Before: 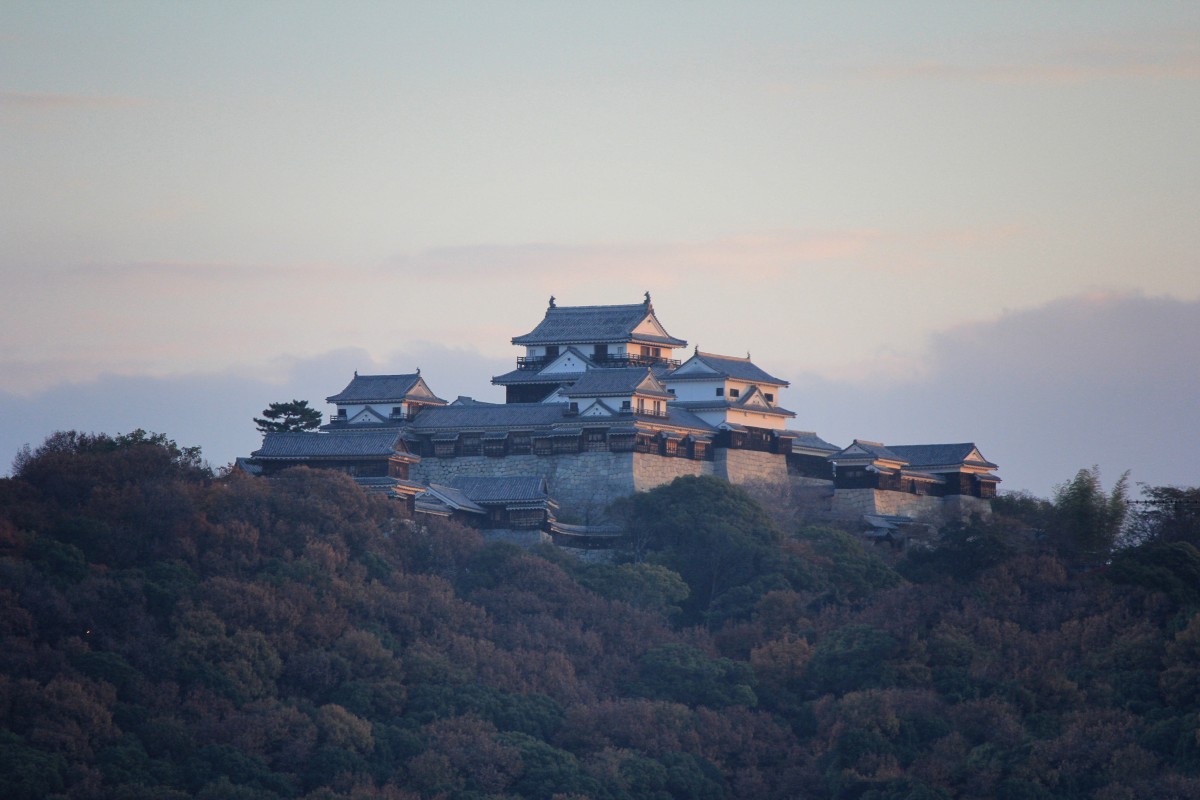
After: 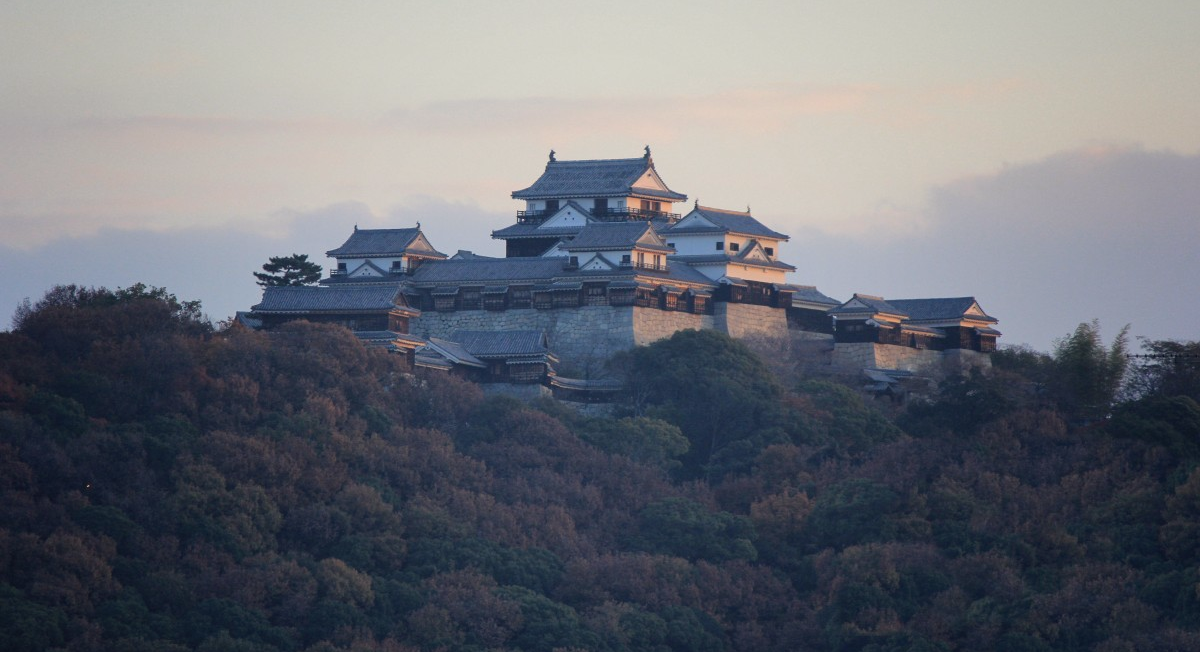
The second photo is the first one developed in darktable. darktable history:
color correction: highlights b* 3.03
crop and rotate: top 18.429%
